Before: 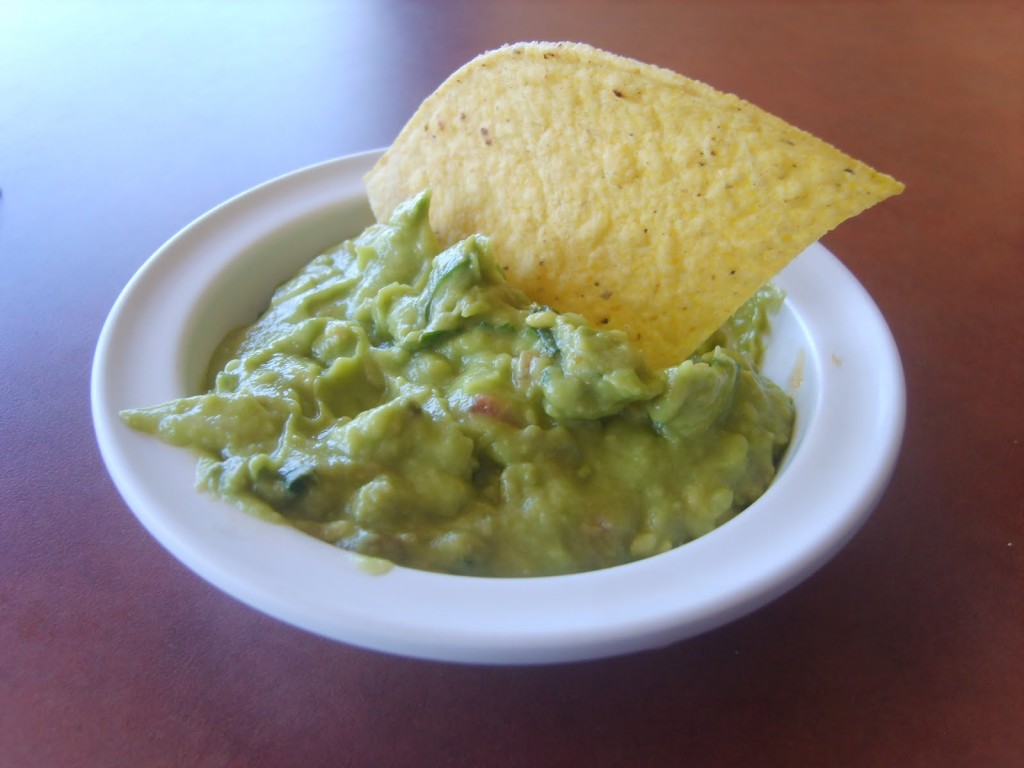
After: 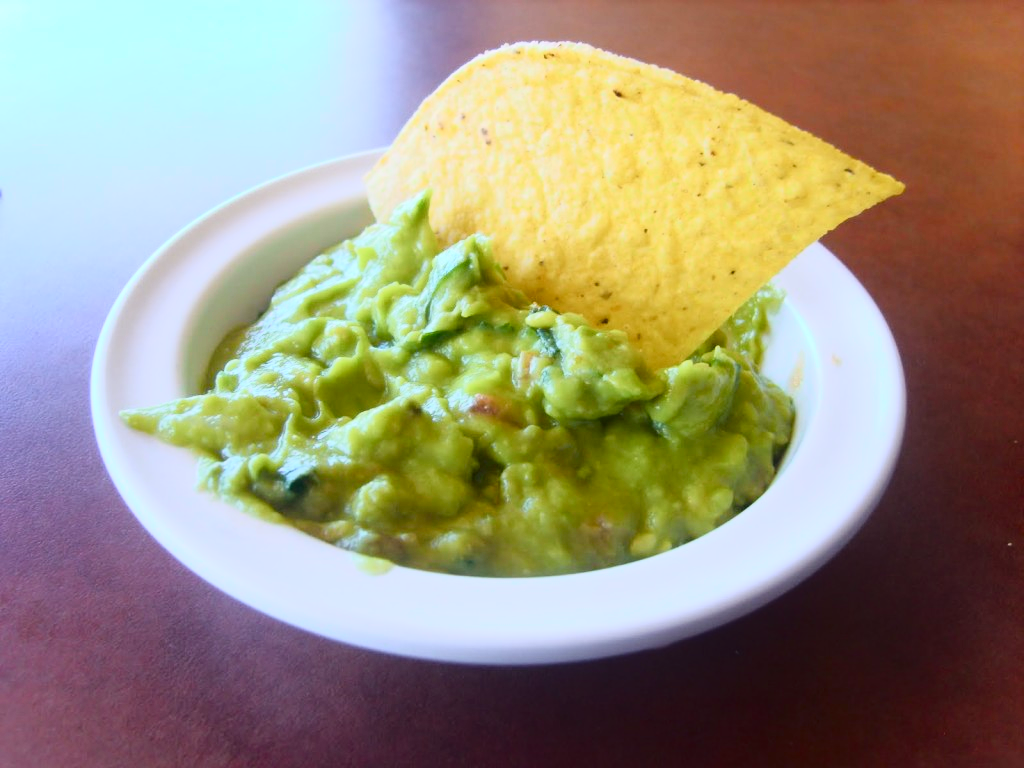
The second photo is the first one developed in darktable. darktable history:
tone curve: curves: ch0 [(0, 0) (0.187, 0.12) (0.392, 0.438) (0.704, 0.86) (0.858, 0.938) (1, 0.981)]; ch1 [(0, 0) (0.402, 0.36) (0.476, 0.456) (0.498, 0.501) (0.518, 0.521) (0.58, 0.598) (0.619, 0.663) (0.692, 0.744) (1, 1)]; ch2 [(0, 0) (0.427, 0.417) (0.483, 0.481) (0.503, 0.503) (0.526, 0.53) (0.563, 0.585) (0.626, 0.703) (0.699, 0.753) (0.997, 0.858)], color space Lab, independent channels
